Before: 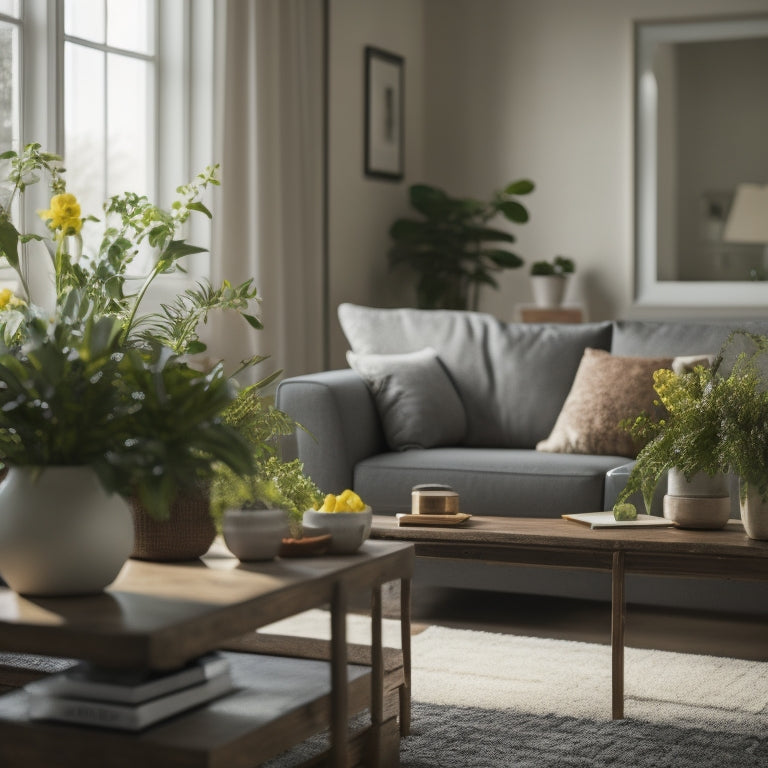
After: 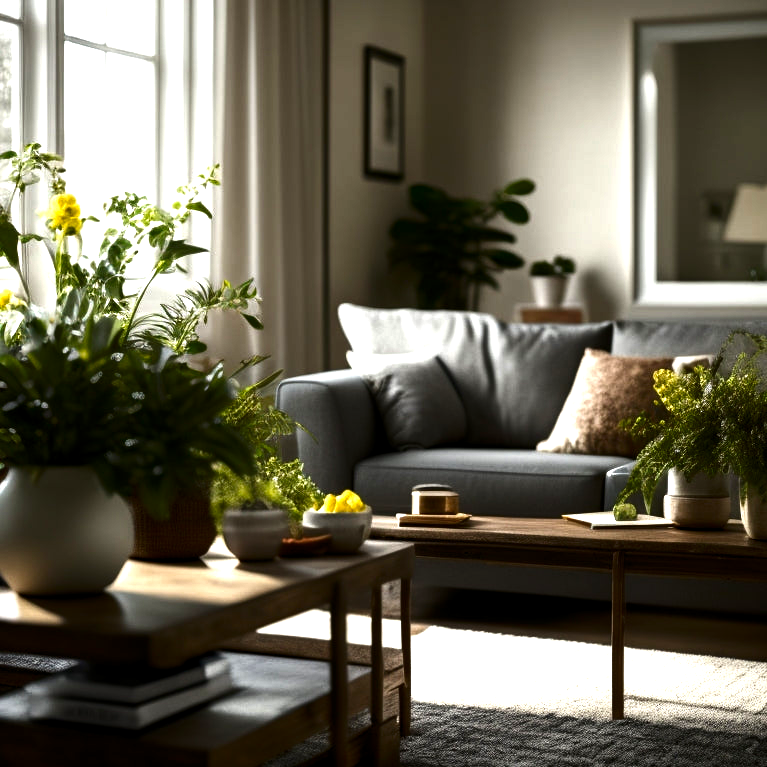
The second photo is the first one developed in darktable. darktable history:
crop: left 0.095%
contrast brightness saturation: contrast 0.094, brightness -0.571, saturation 0.166
exposure: black level correction 0, exposure 1.105 EV, compensate exposure bias true, compensate highlight preservation false
levels: levels [0.016, 0.5, 0.996]
